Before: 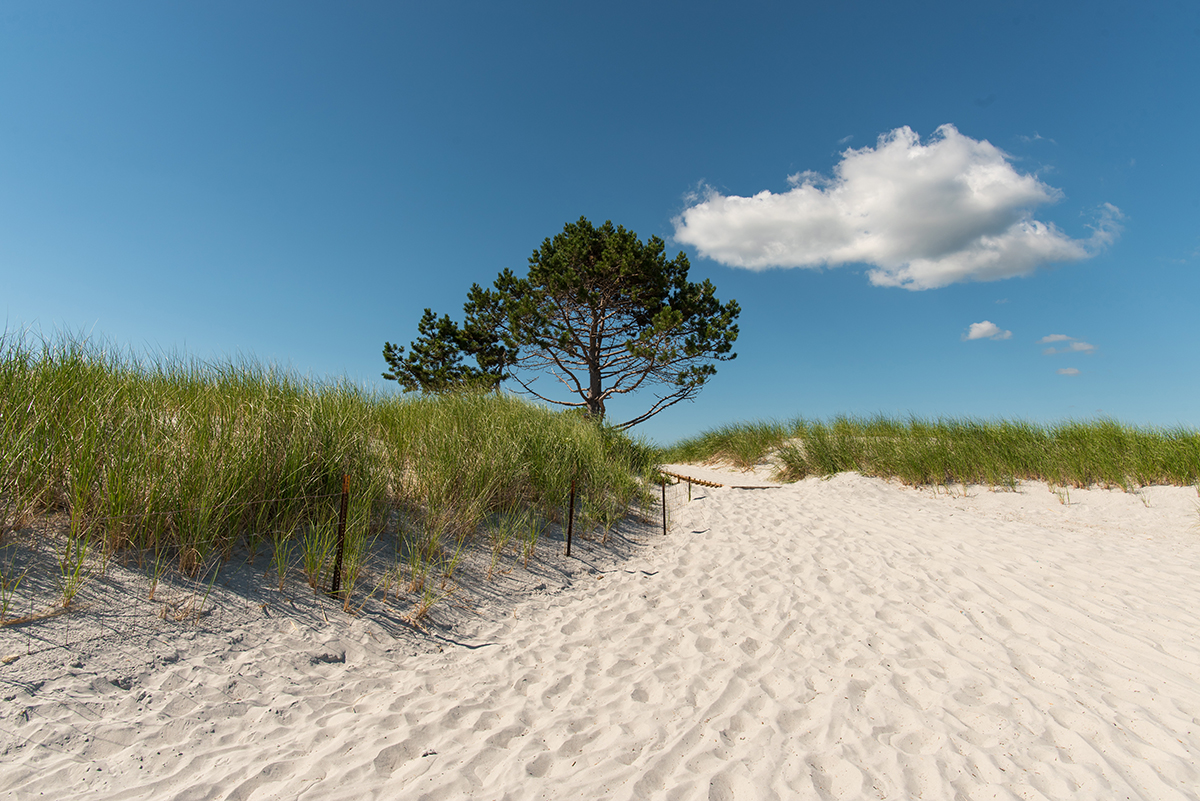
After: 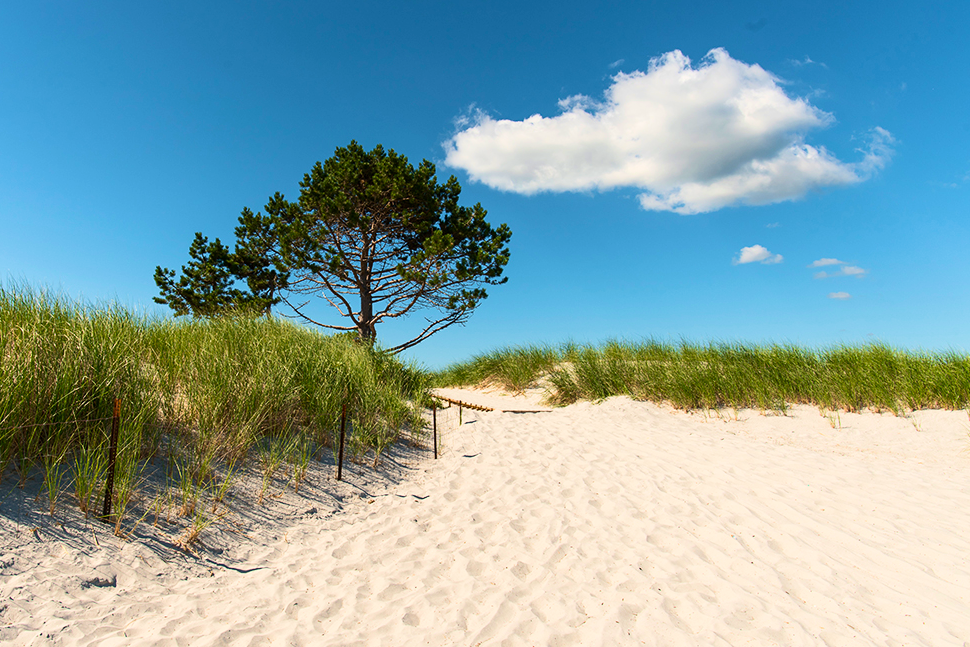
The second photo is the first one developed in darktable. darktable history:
crop: left 19.159%, top 9.58%, bottom 9.58%
velvia: on, module defaults
contrast brightness saturation: contrast 0.23, brightness 0.1, saturation 0.29
